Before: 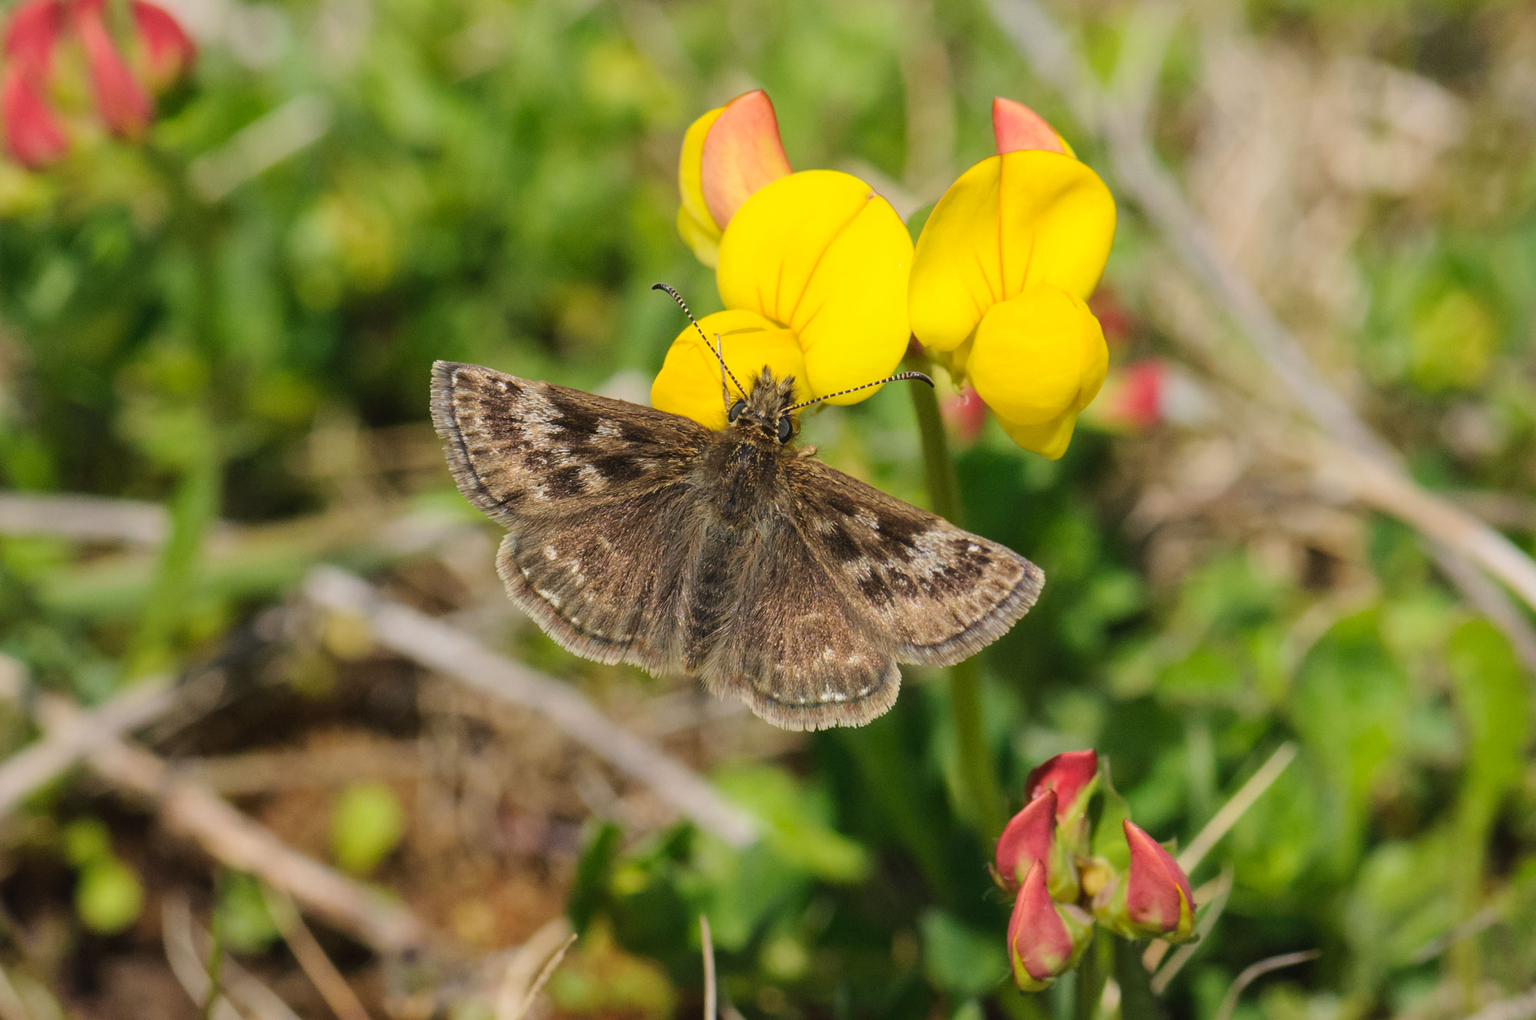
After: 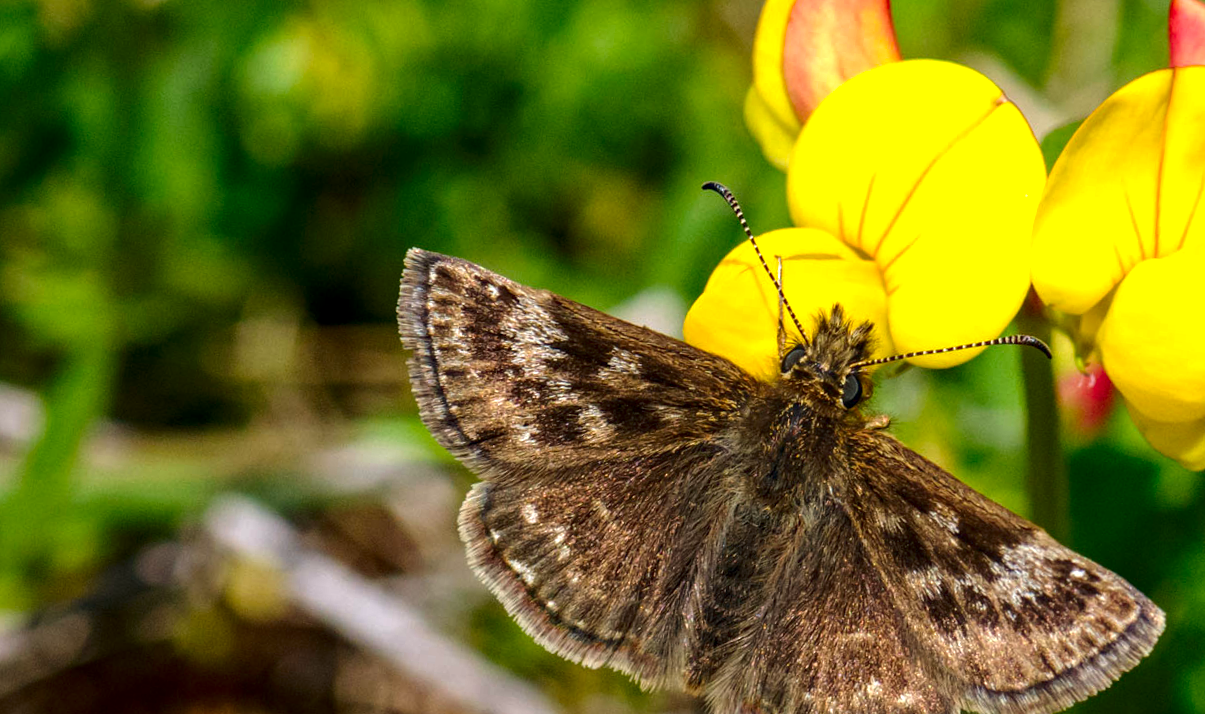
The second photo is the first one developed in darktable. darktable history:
crop and rotate: angle -6.78°, left 2.158%, top 6.67%, right 27.258%, bottom 30.307%
exposure: black level correction 0, exposure 0.498 EV, compensate highlight preservation false
contrast brightness saturation: brightness -0.246, saturation 0.202
haze removal: compatibility mode true, adaptive false
tone equalizer: -8 EV 0.04 EV, edges refinement/feathering 500, mask exposure compensation -1.57 EV, preserve details no
local contrast: on, module defaults
